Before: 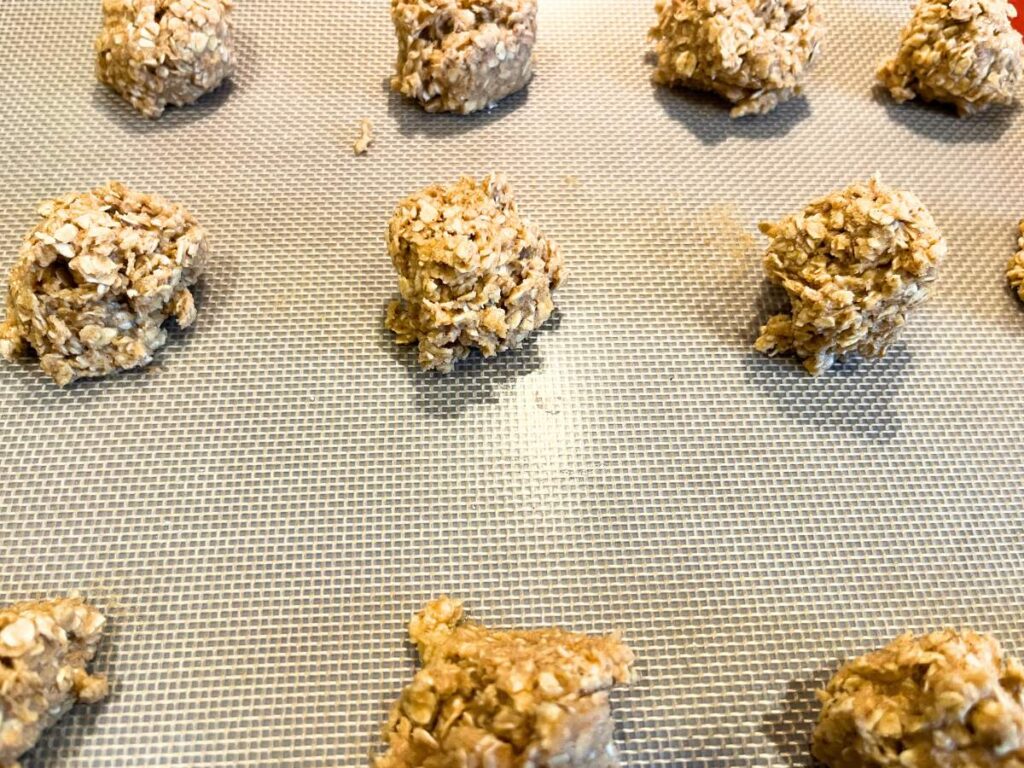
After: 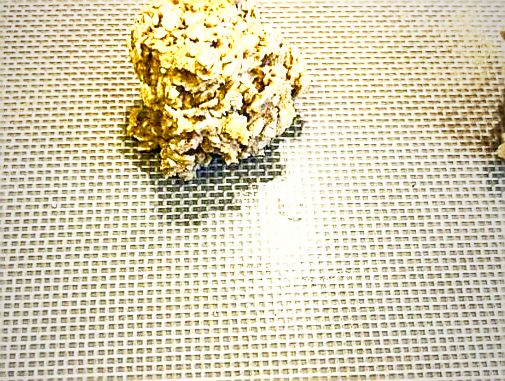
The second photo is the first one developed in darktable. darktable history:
crop: left 25.251%, top 25.164%, right 25.356%, bottom 25.128%
base curve: curves: ch0 [(0, 0) (0.557, 0.834) (1, 1)], preserve colors none
vignetting: fall-off start 72.38%, fall-off radius 109.34%, center (-0.031, -0.046), width/height ratio 0.736
sharpen: radius 1.384, amount 1.243, threshold 0.816
color balance rgb: shadows lift › luminance -7.324%, shadows lift › chroma 2.399%, shadows lift › hue 166.37°, linear chroma grading › shadows -39.286%, linear chroma grading › highlights 39.486%, linear chroma grading › global chroma 44.907%, linear chroma grading › mid-tones -29.863%, perceptual saturation grading › global saturation 20%, perceptual saturation grading › highlights -50.106%, perceptual saturation grading › shadows 30.275%, perceptual brilliance grading › mid-tones 9.556%, perceptual brilliance grading › shadows 14.157%, global vibrance 16.637%, saturation formula JzAzBz (2021)
local contrast: on, module defaults
